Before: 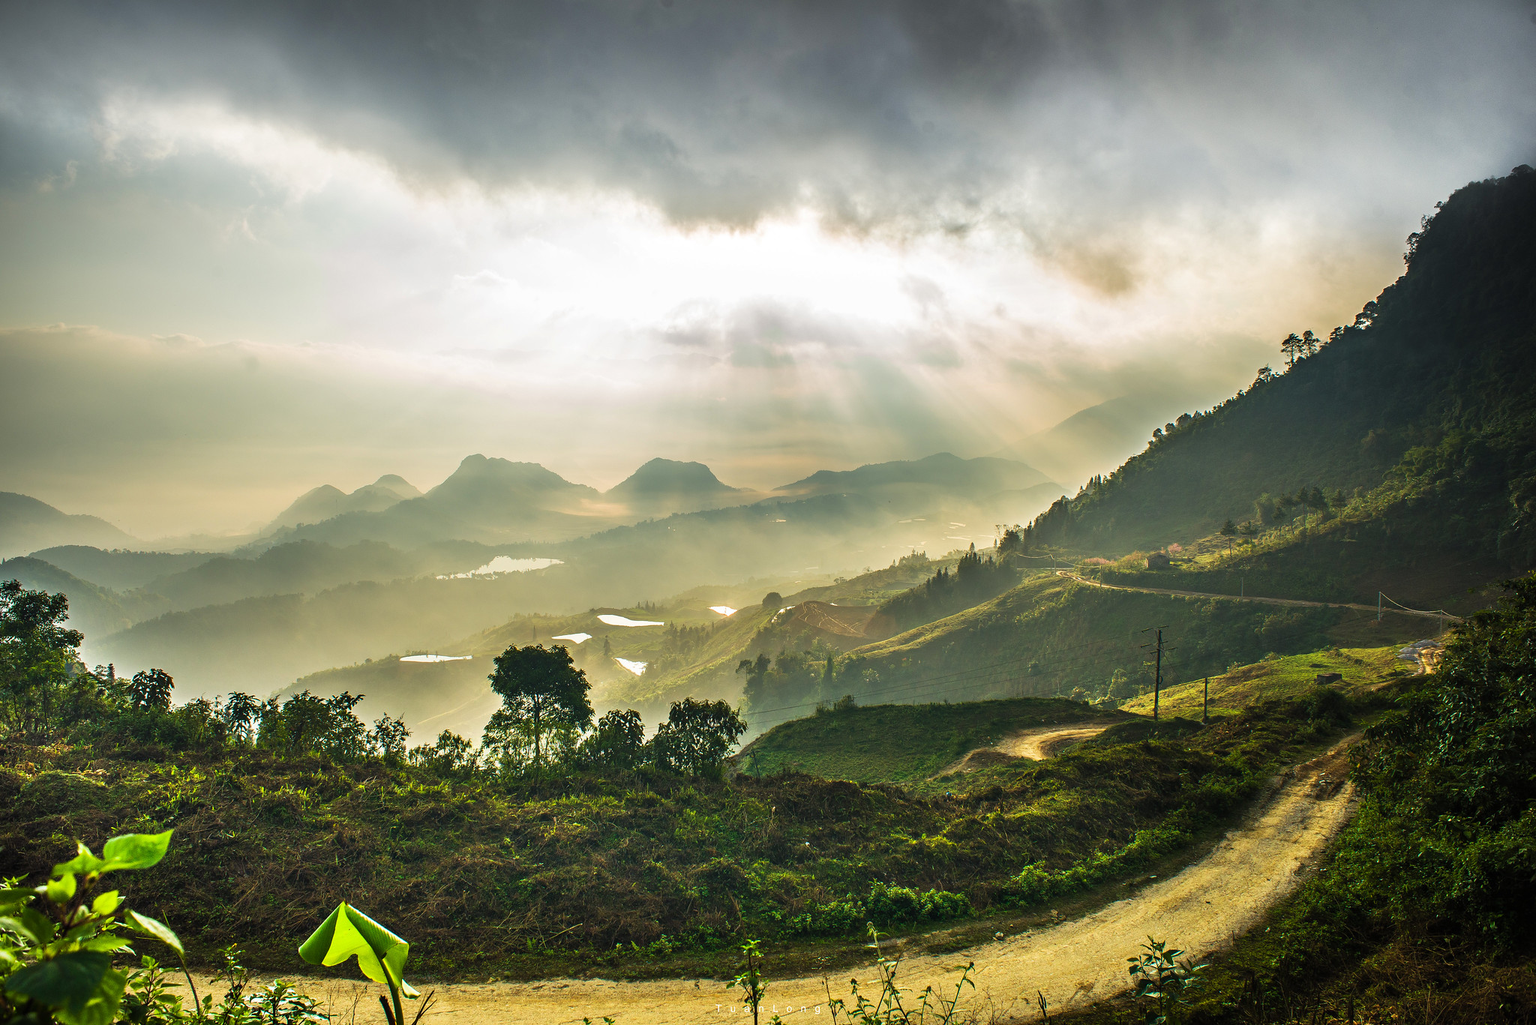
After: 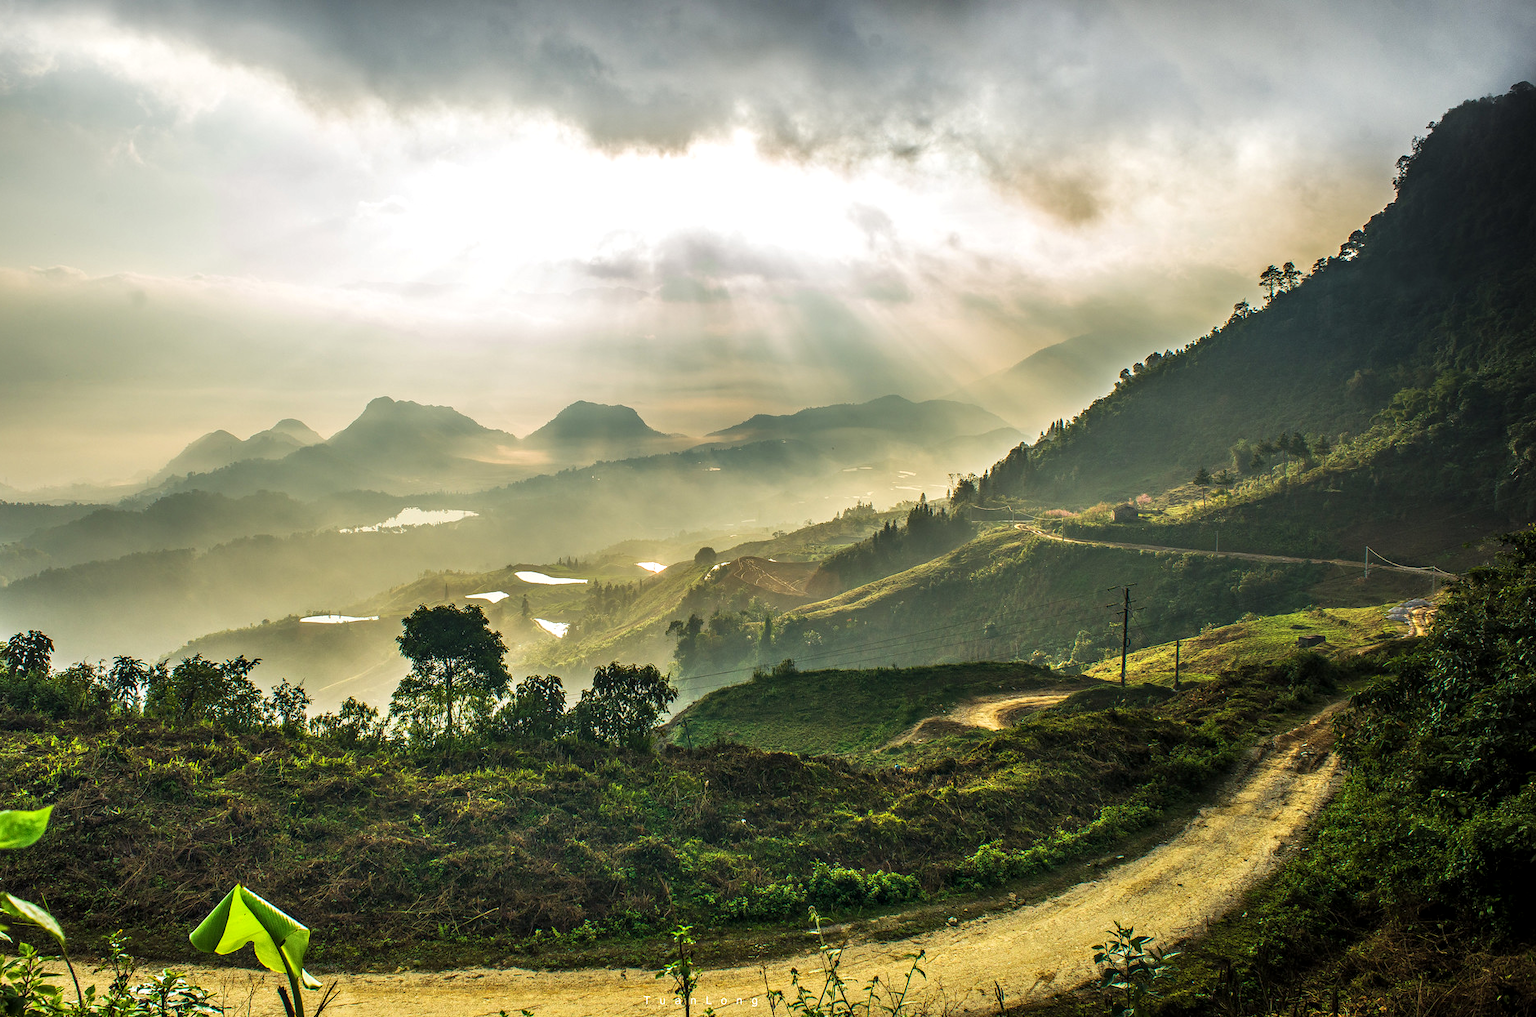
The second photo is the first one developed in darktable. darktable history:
crop and rotate: left 8.123%, top 8.824%
local contrast: detail 130%
